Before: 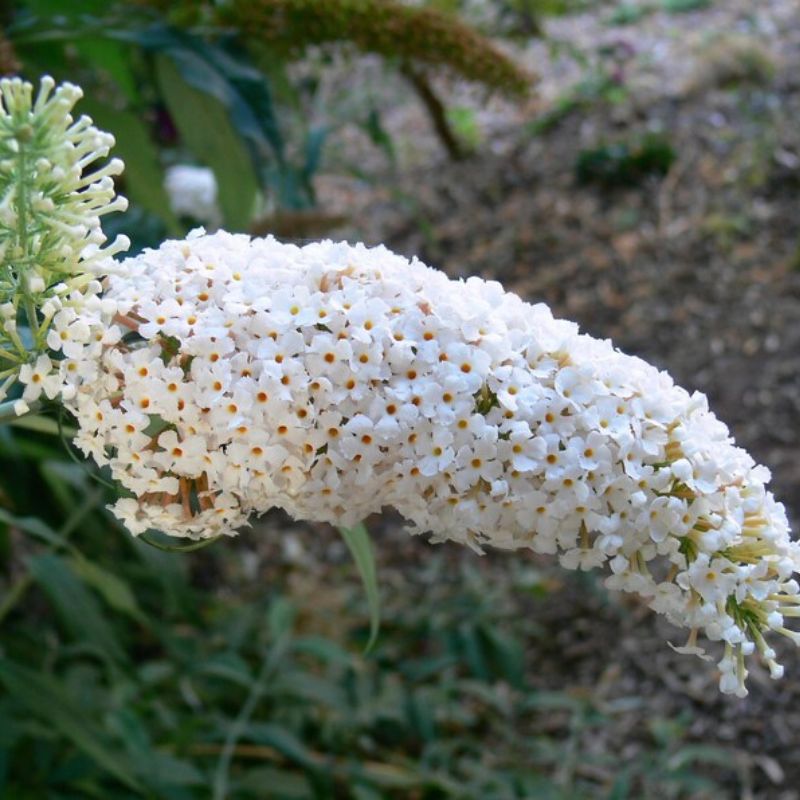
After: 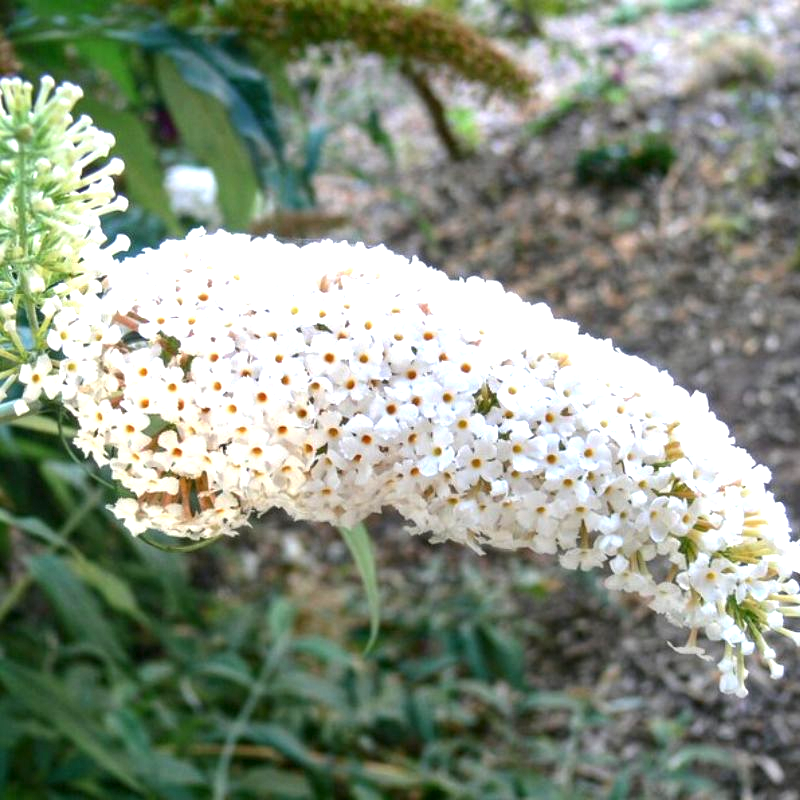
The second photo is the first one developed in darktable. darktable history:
local contrast: on, module defaults
exposure: black level correction 0, exposure 1 EV, compensate exposure bias true, compensate highlight preservation false
